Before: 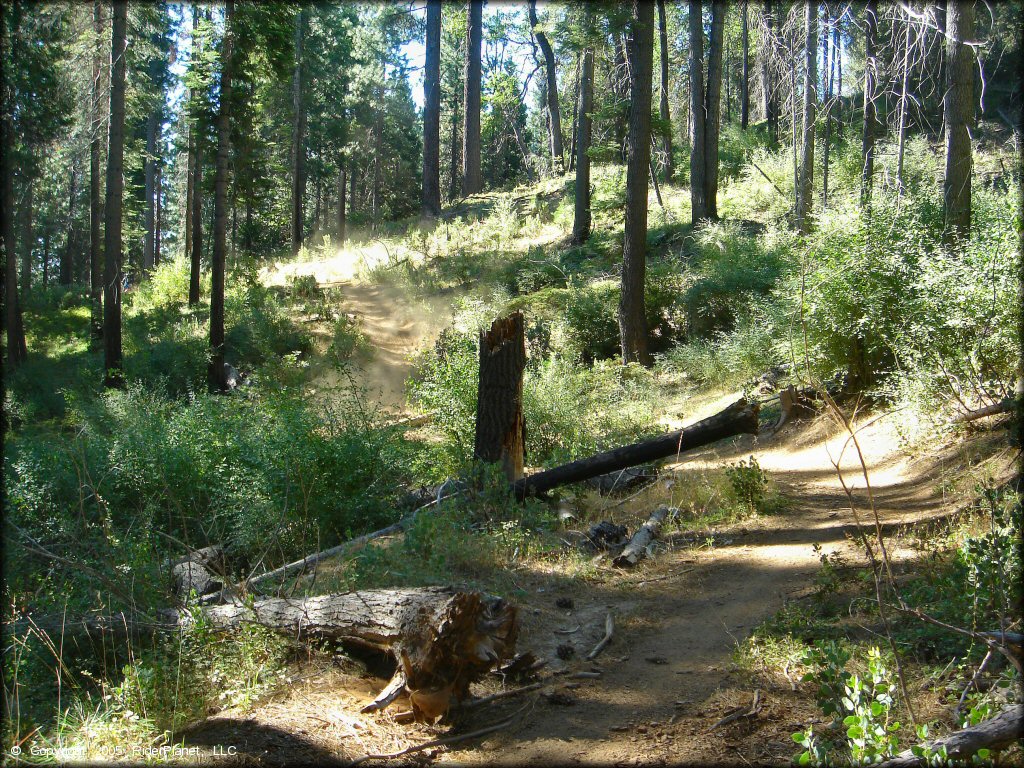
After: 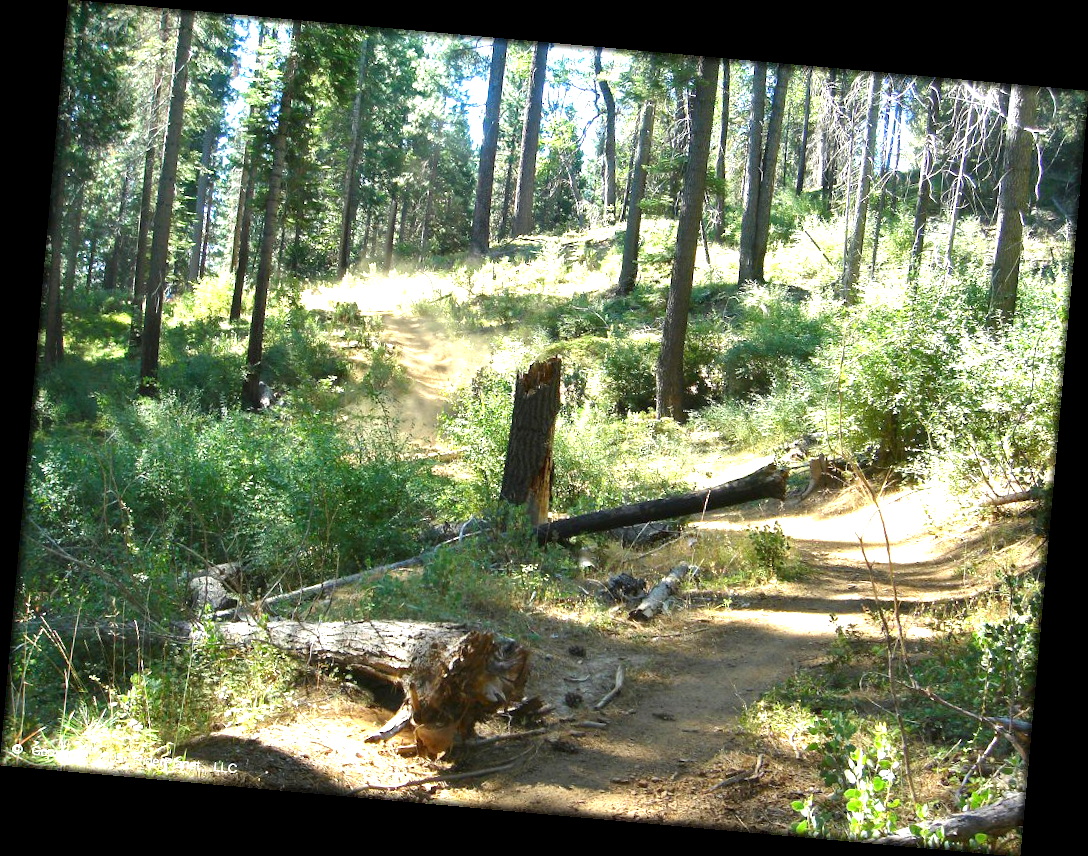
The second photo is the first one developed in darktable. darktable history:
rotate and perspective: rotation 5.12°, automatic cropping off
exposure: exposure 1.061 EV, compensate highlight preservation false
